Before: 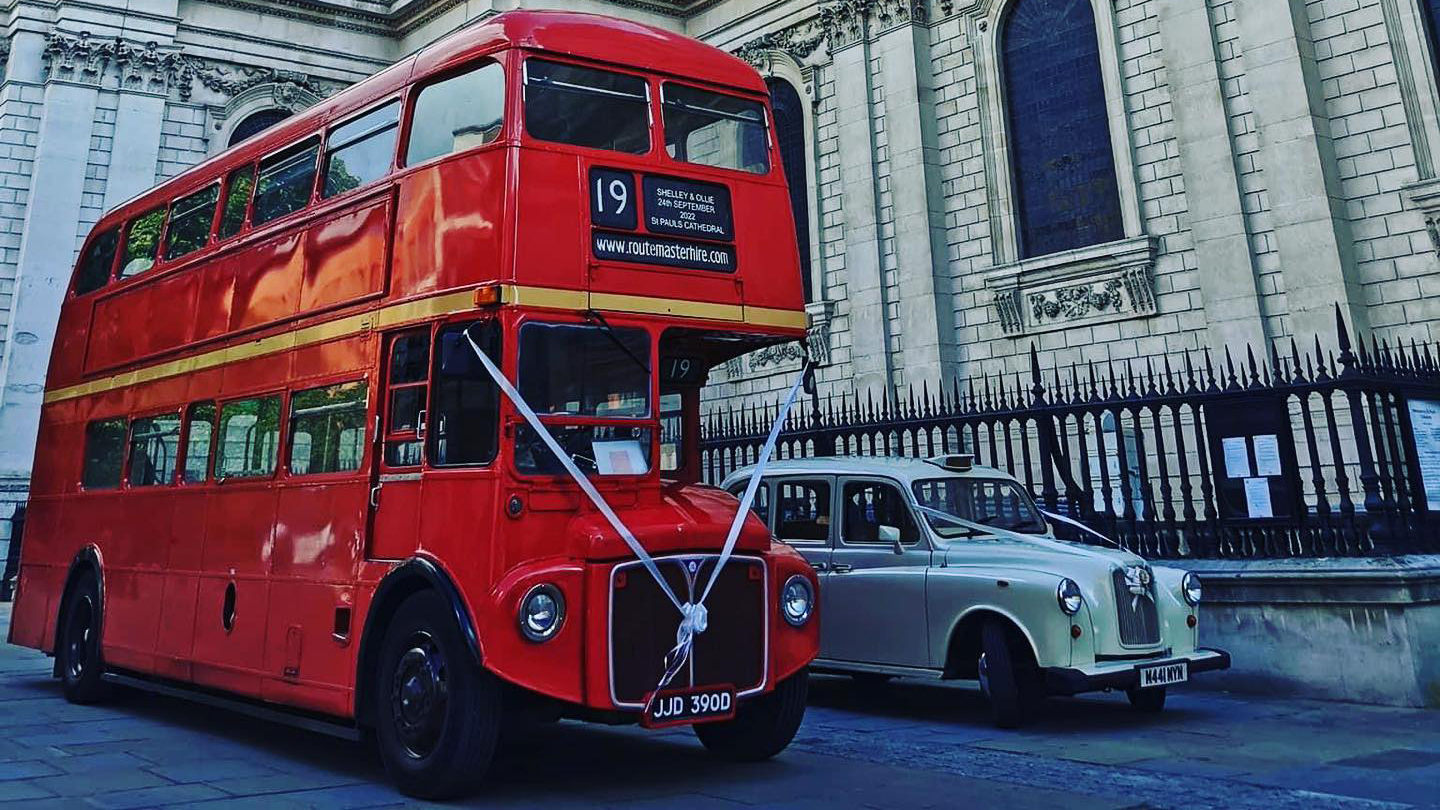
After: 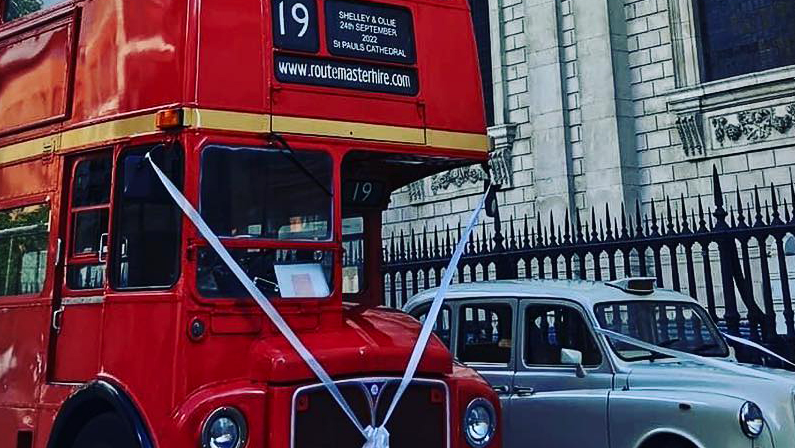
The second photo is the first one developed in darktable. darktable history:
vignetting: fall-off radius 81.04%, brightness -0.406, saturation -0.296, unbound false
crop and rotate: left 22.151%, top 21.896%, right 22.603%, bottom 22.685%
contrast brightness saturation: contrast 0.136
